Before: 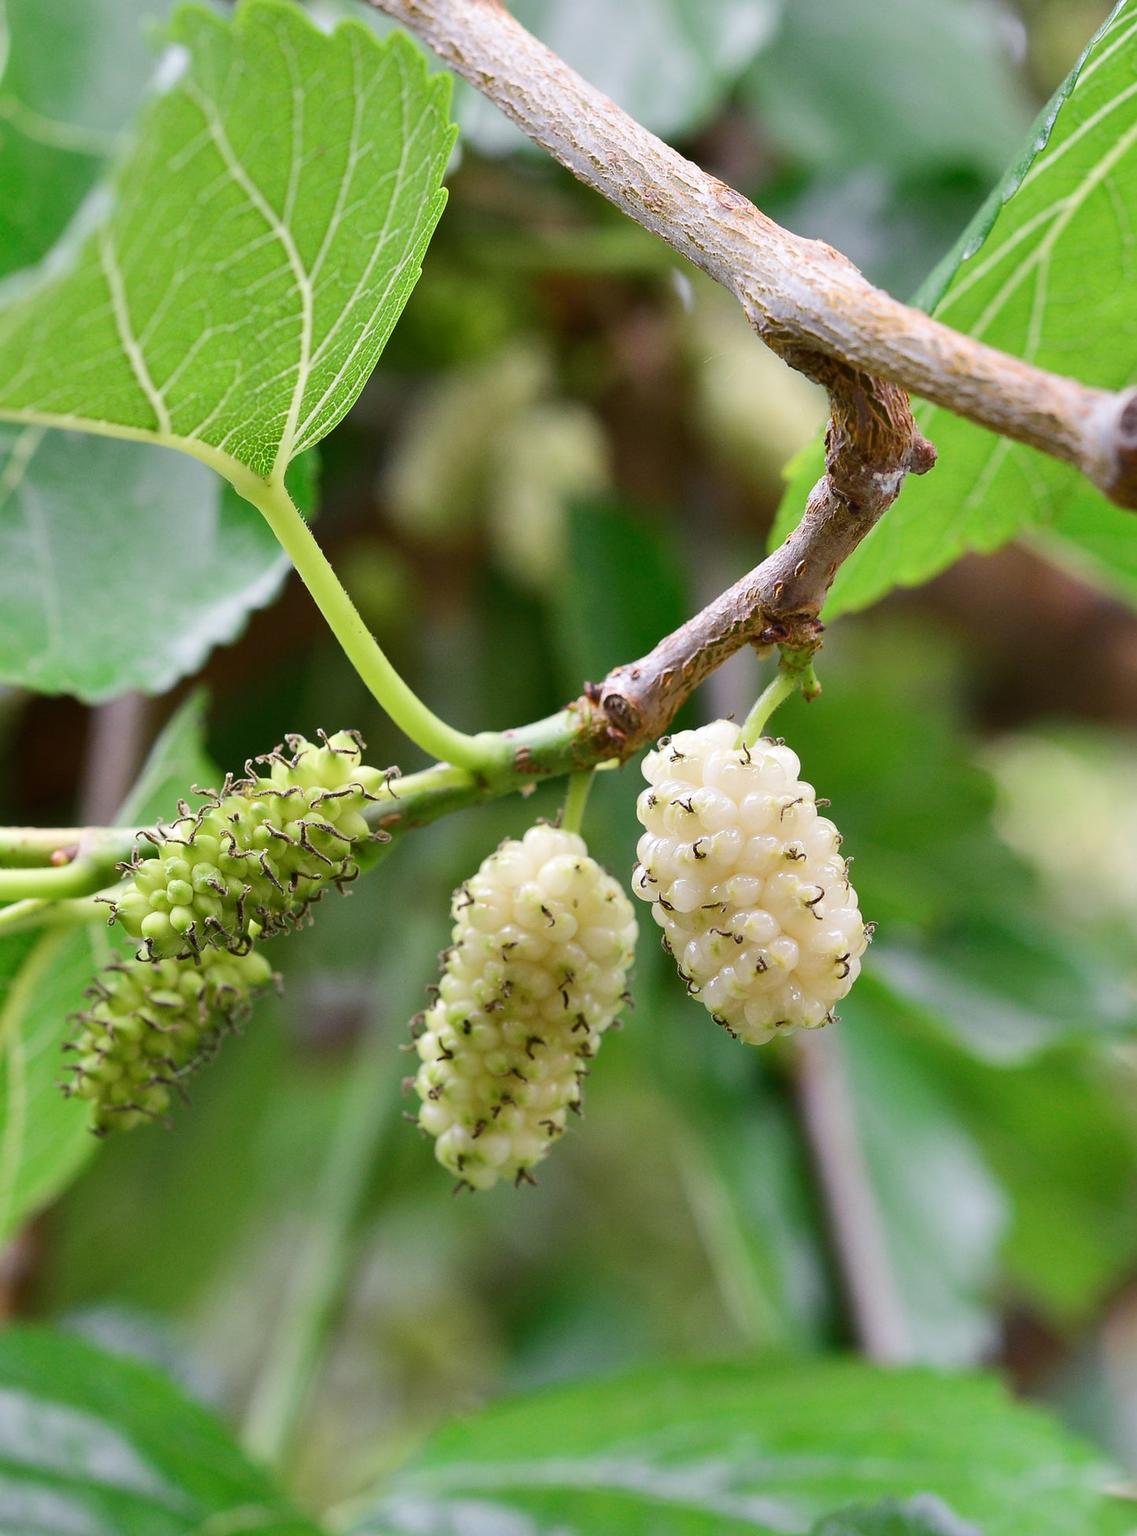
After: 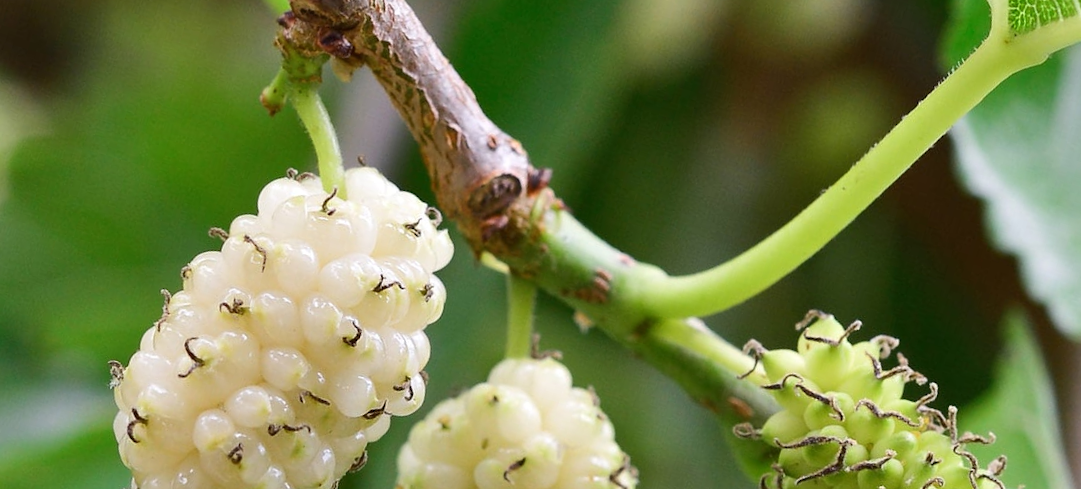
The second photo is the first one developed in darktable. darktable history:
crop and rotate: angle 16.12°, top 30.835%, bottom 35.653%
white balance: emerald 1
